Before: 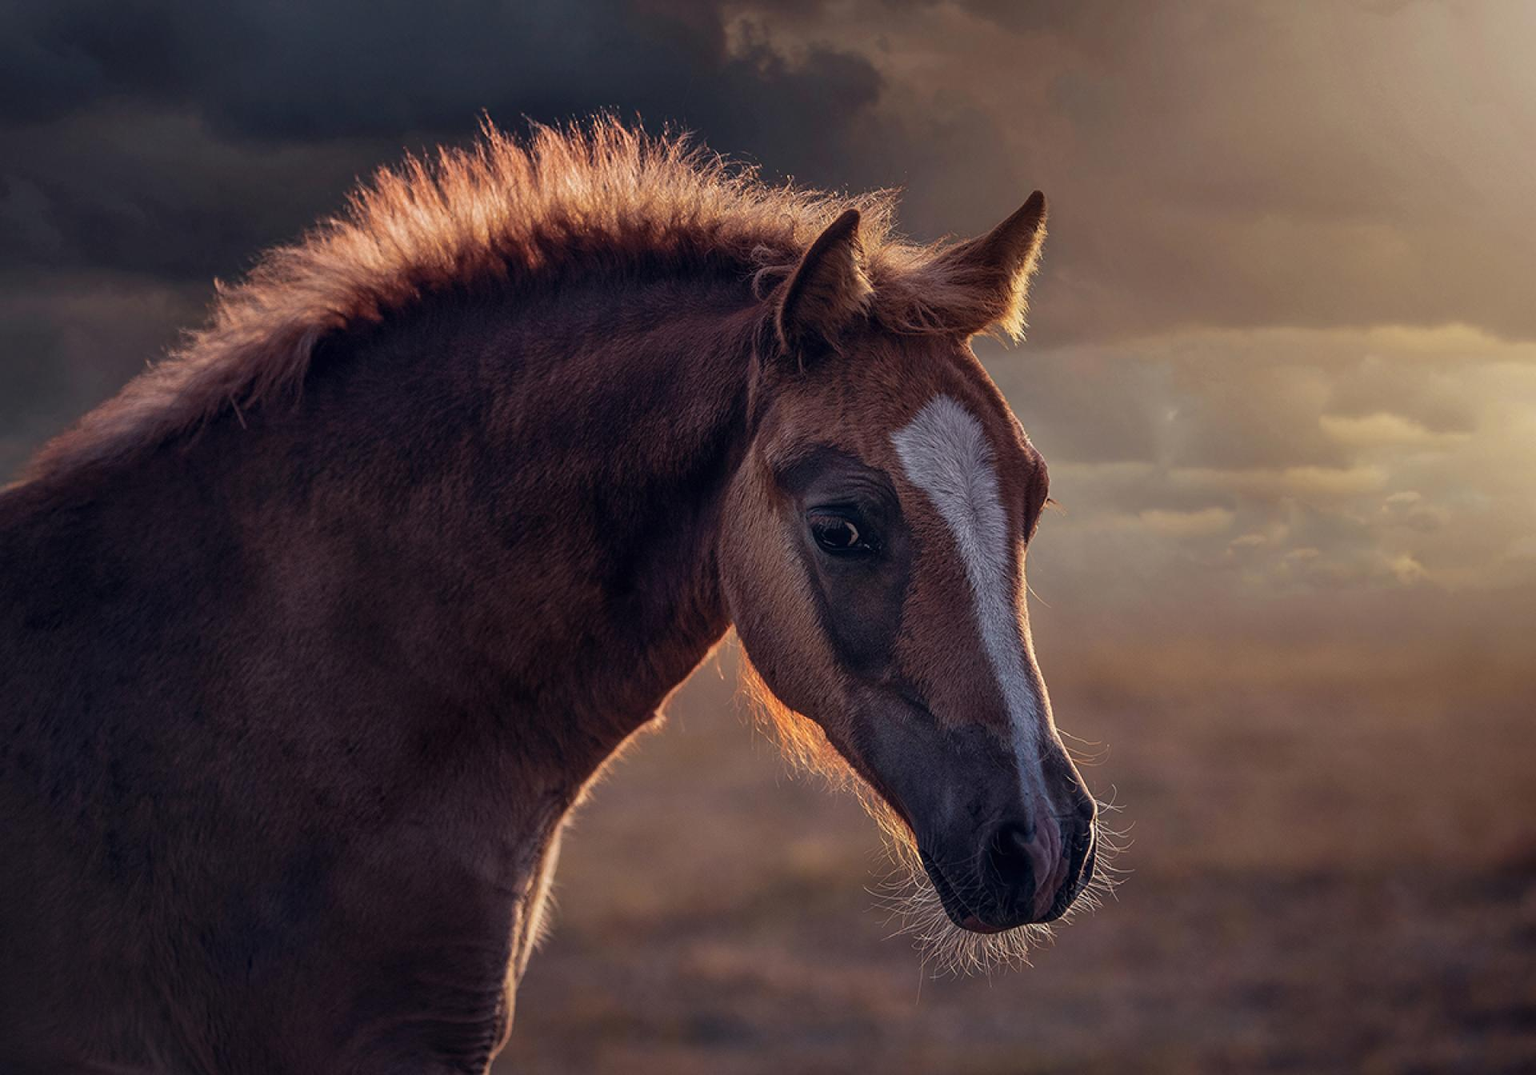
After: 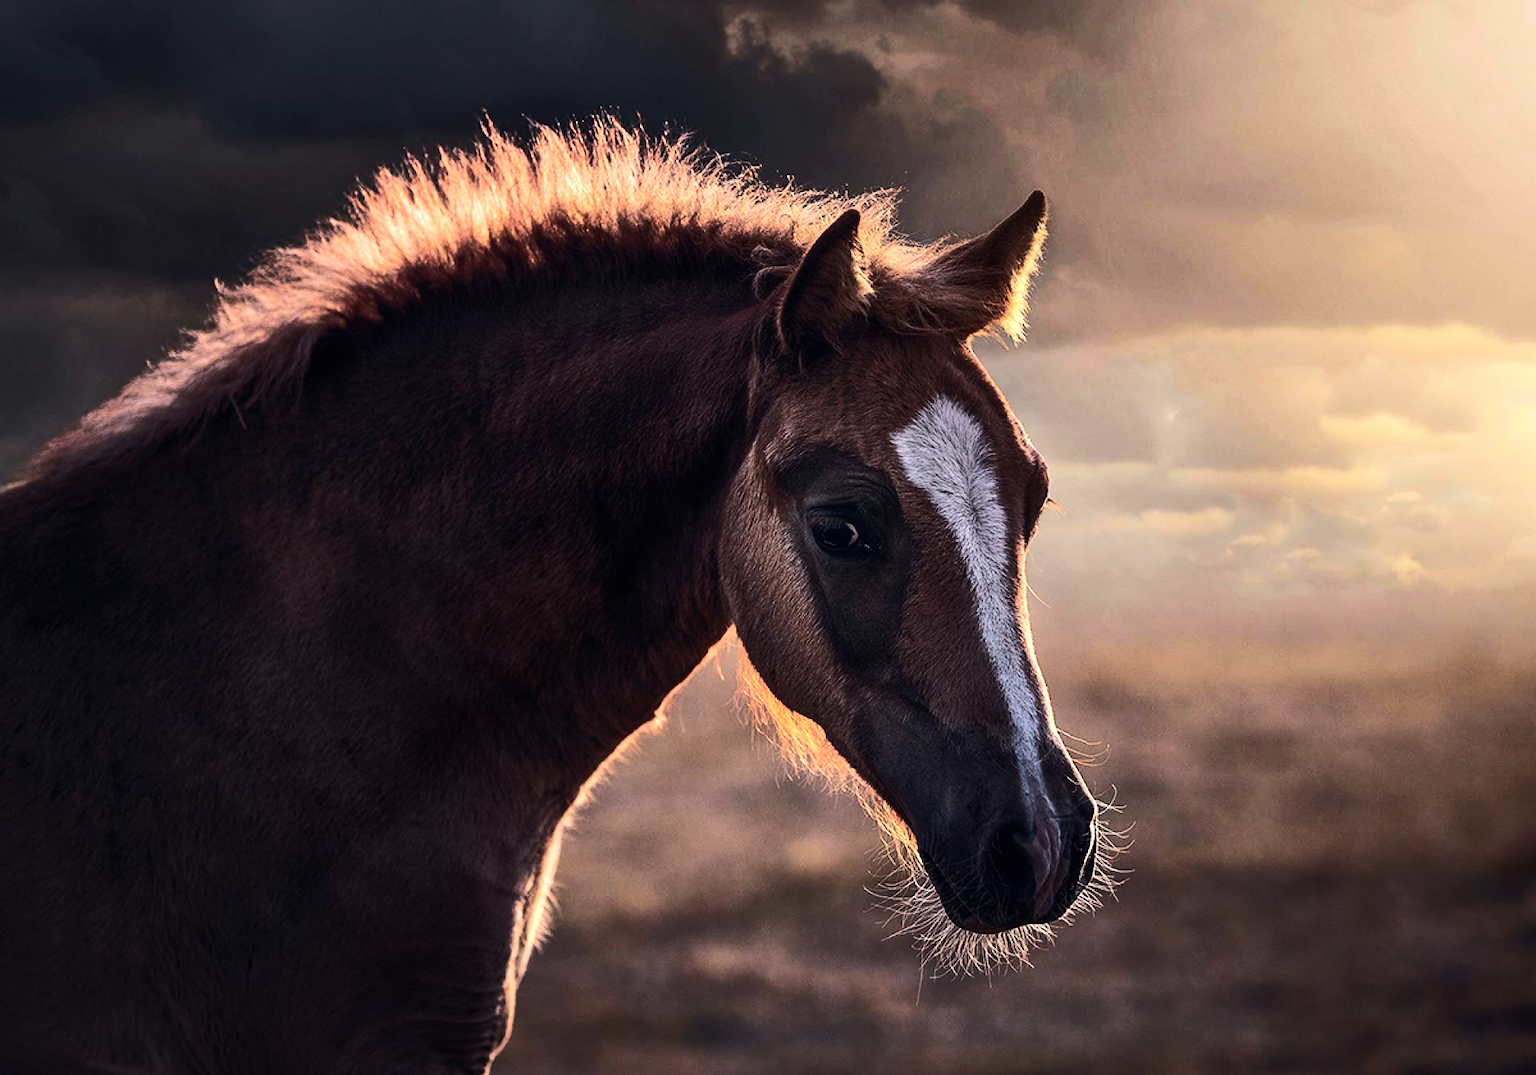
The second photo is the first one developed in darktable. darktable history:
tone equalizer: -8 EV -1.08 EV, -7 EV -1.01 EV, -6 EV -0.867 EV, -5 EV -0.578 EV, -3 EV 0.578 EV, -2 EV 0.867 EV, -1 EV 1.01 EV, +0 EV 1.08 EV, edges refinement/feathering 500, mask exposure compensation -1.57 EV, preserve details no
rgb curve: curves: ch0 [(0, 0) (0.284, 0.292) (0.505, 0.644) (1, 1)]; ch1 [(0, 0) (0.284, 0.292) (0.505, 0.644) (1, 1)]; ch2 [(0, 0) (0.284, 0.292) (0.505, 0.644) (1, 1)], compensate middle gray true
